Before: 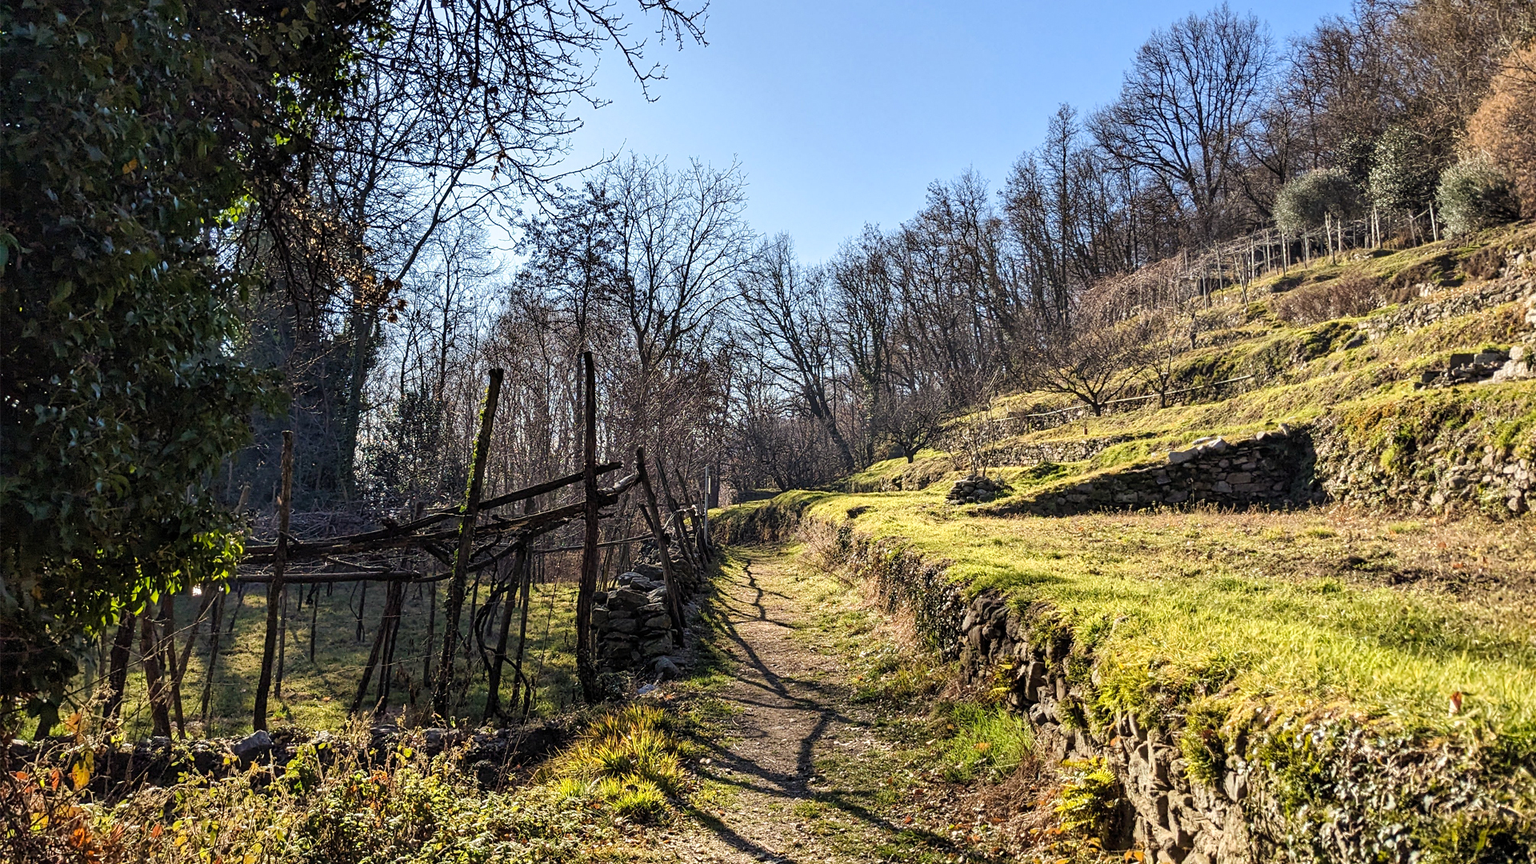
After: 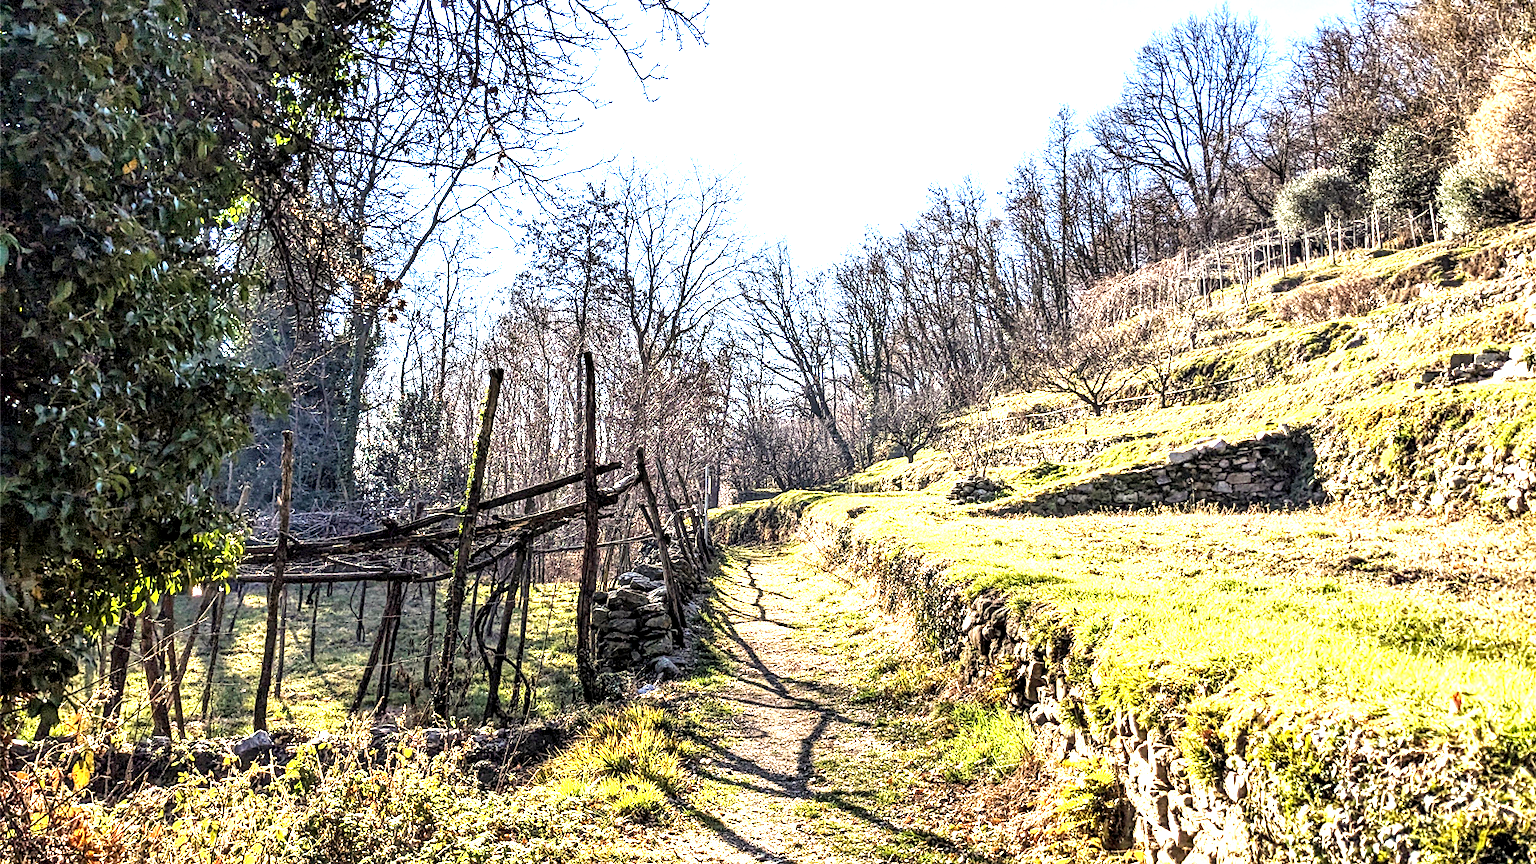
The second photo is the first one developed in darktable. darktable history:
exposure: black level correction 0.001, exposure 1.736 EV, compensate exposure bias true, compensate highlight preservation false
local contrast: highlights 60%, shadows 63%, detail 160%
